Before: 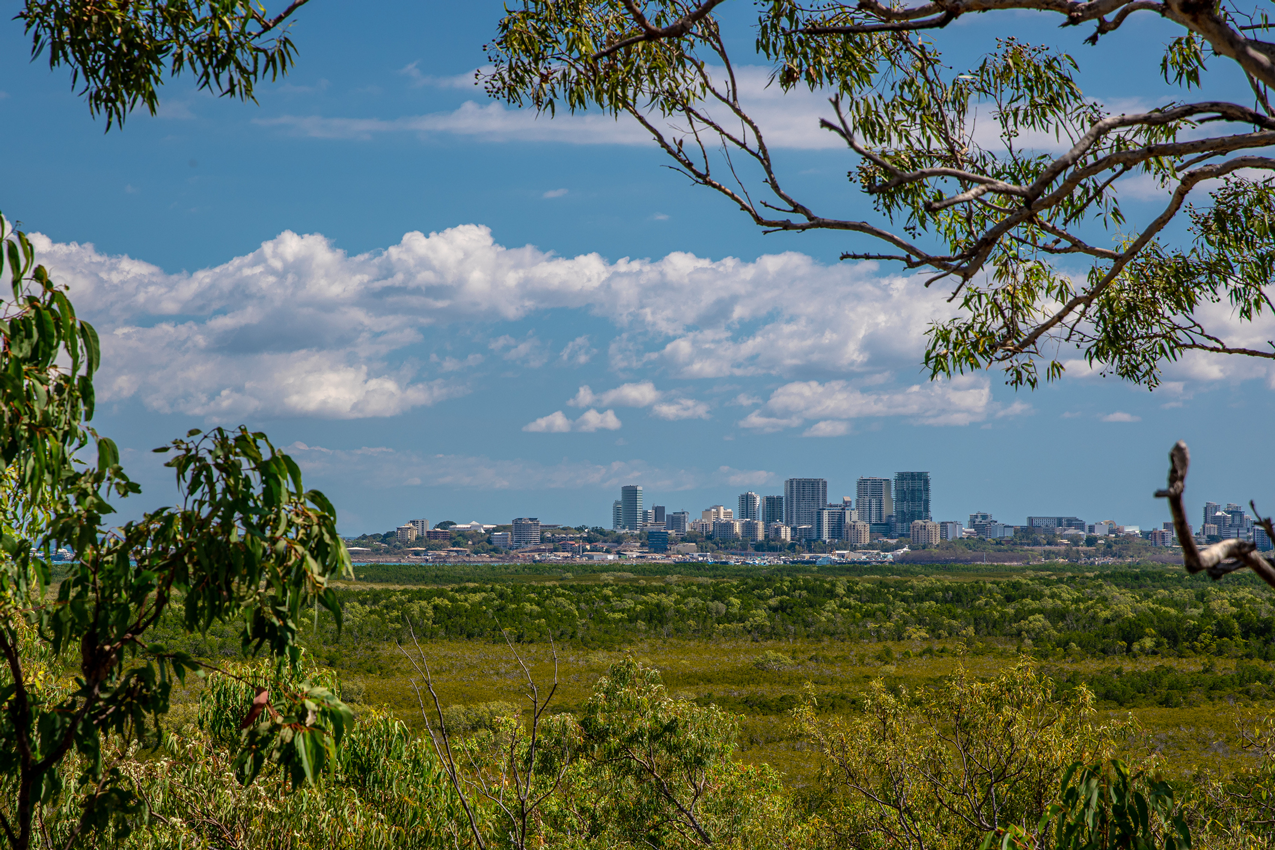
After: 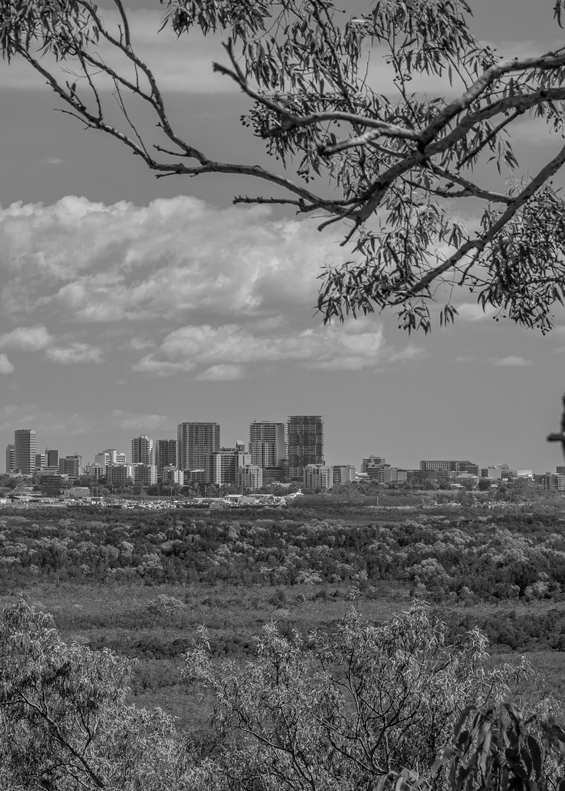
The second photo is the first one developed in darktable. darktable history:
local contrast: detail 110%
crop: left 47.628%, top 6.643%, right 7.874%
monochrome: on, module defaults
shadows and highlights: shadows 40, highlights -60
